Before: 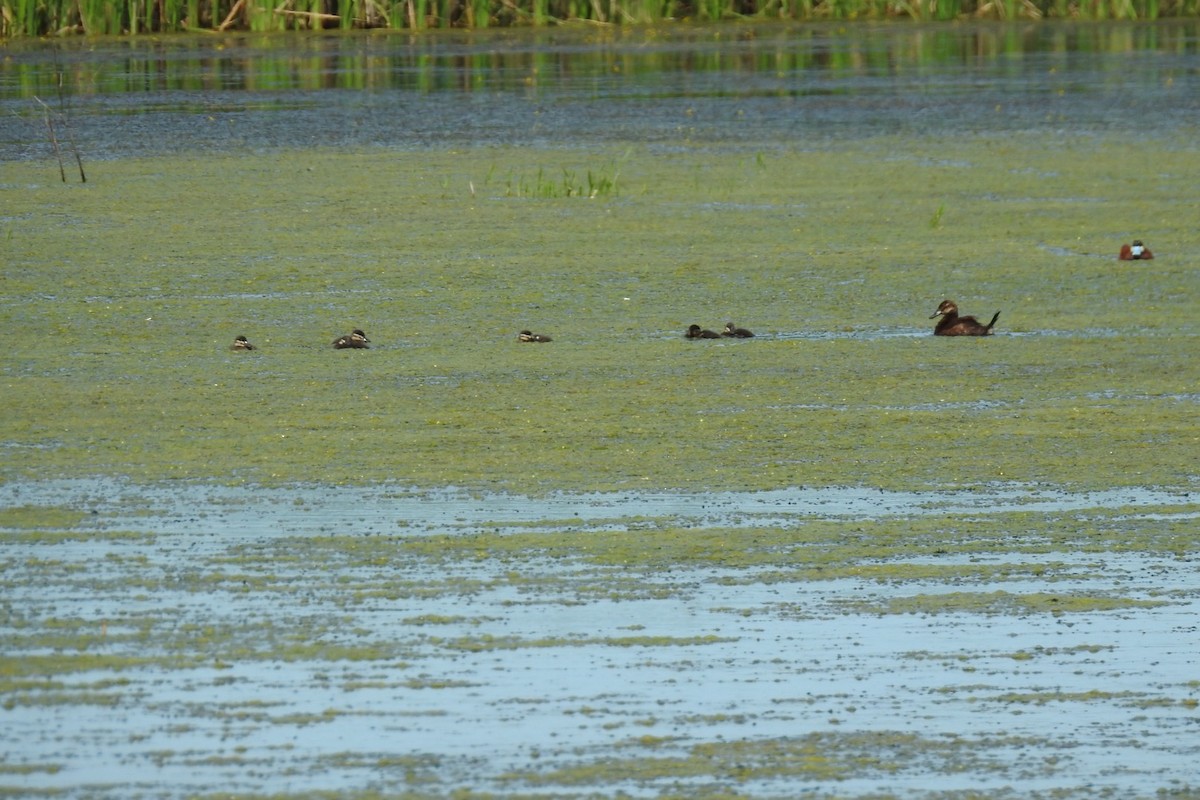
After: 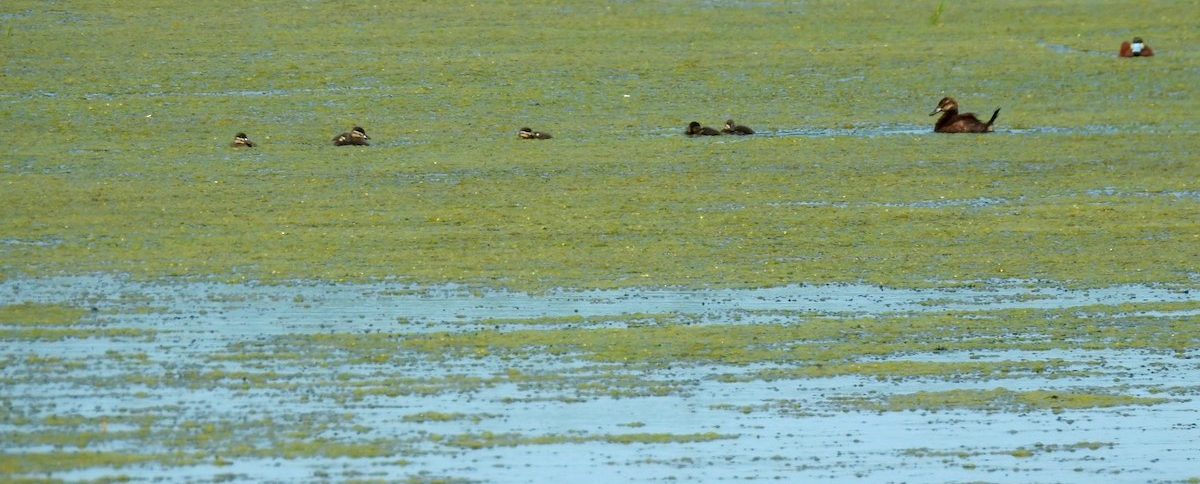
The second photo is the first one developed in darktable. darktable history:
crop and rotate: top 25.499%, bottom 14%
velvia: strength 28.44%
exposure: black level correction 0.007, exposure 0.155 EV, compensate highlight preservation false
